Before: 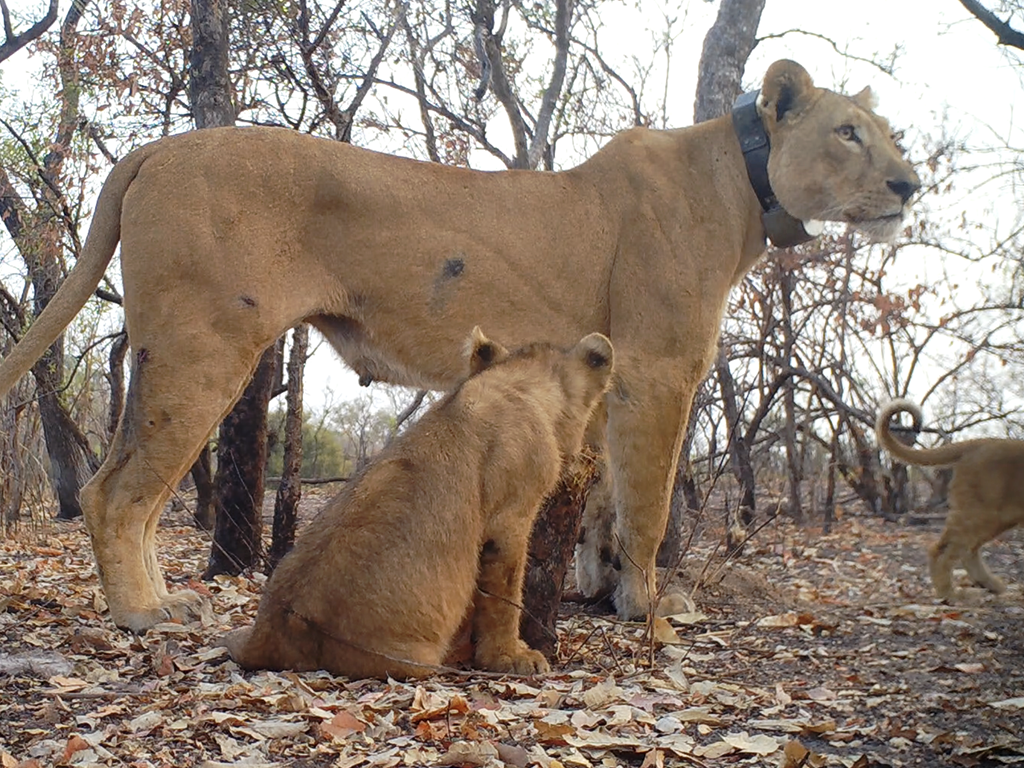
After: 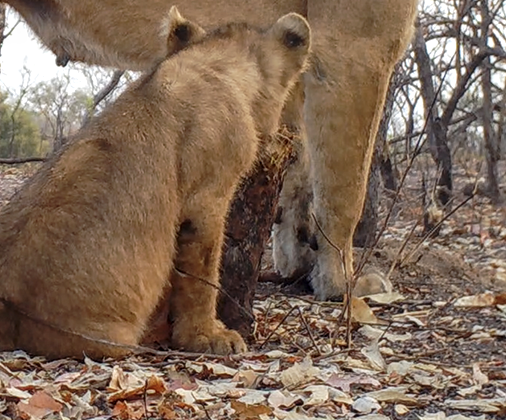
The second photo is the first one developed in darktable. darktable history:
local contrast: on, module defaults
crop: left 29.672%, top 41.786%, right 20.851%, bottom 3.487%
